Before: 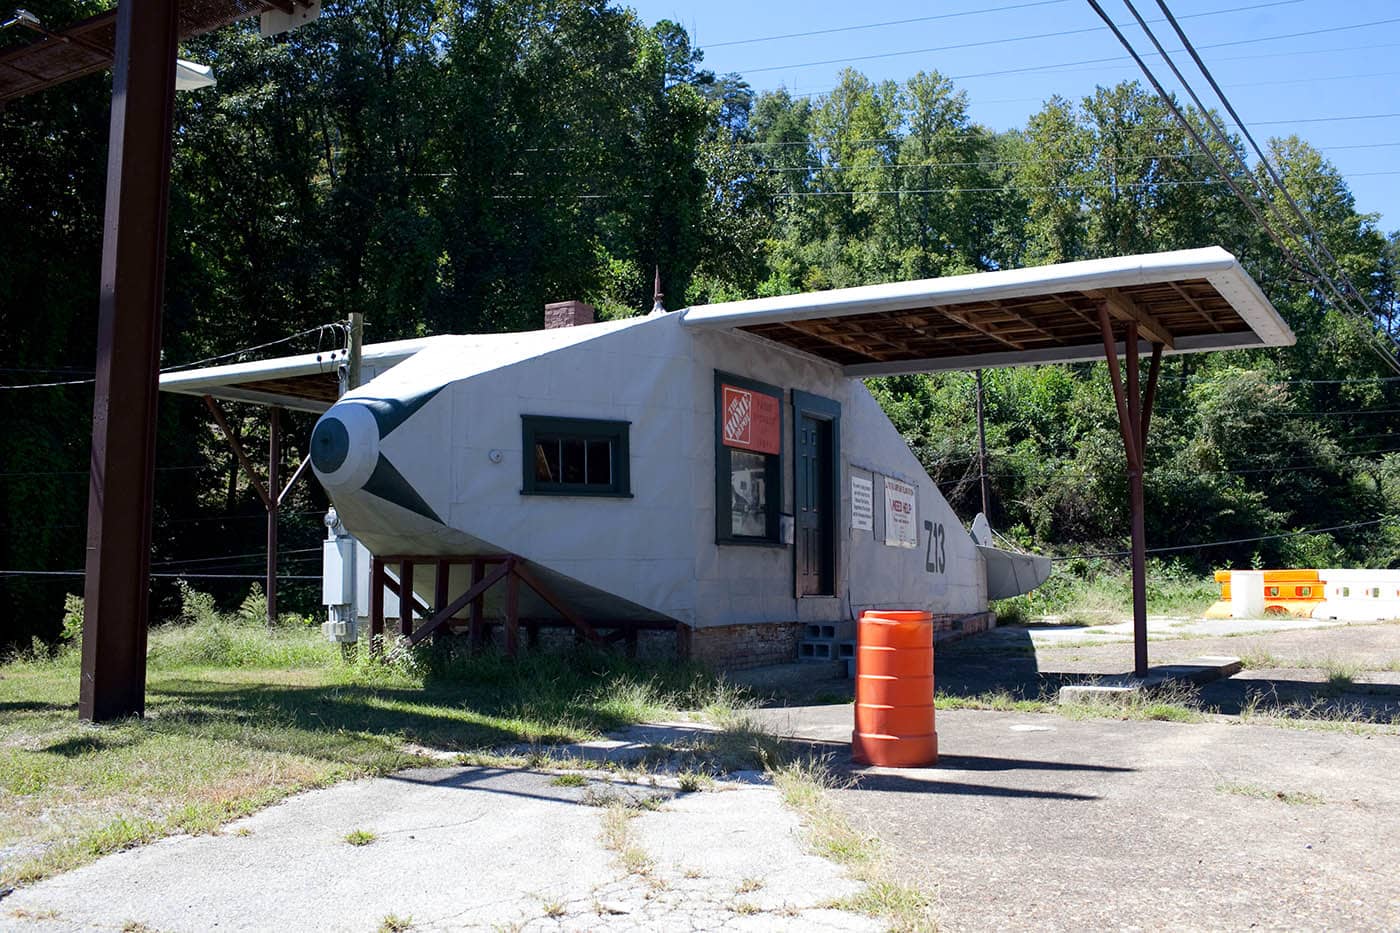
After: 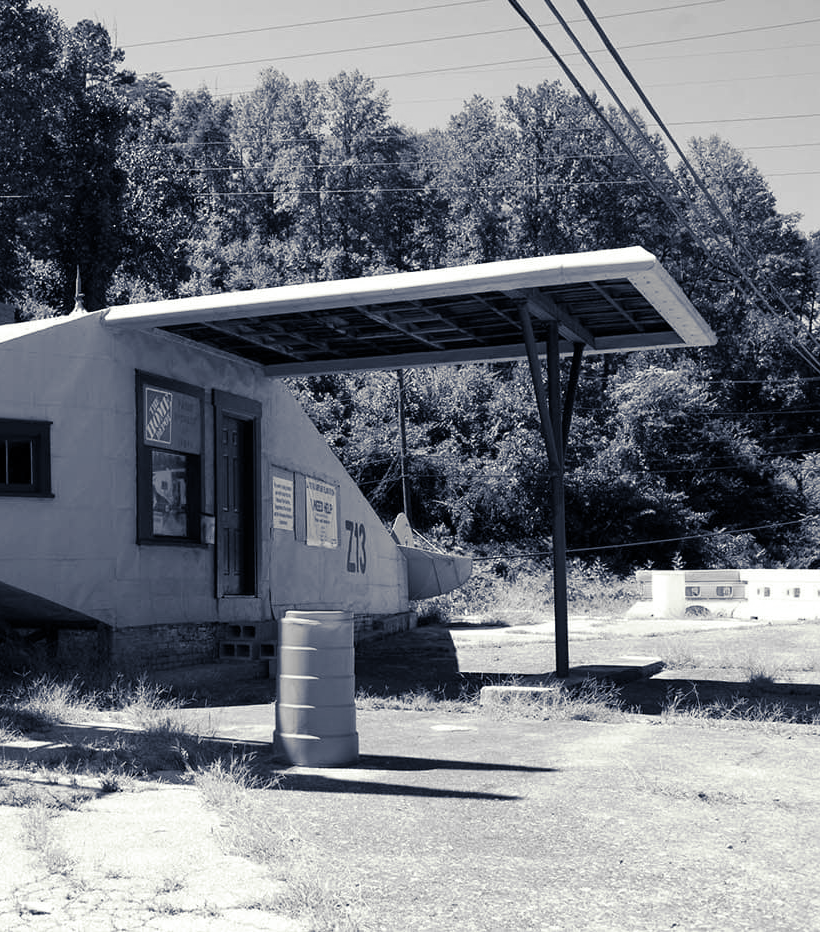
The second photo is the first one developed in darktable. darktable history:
contrast brightness saturation: saturation -1
crop: left 41.402%
split-toning: shadows › hue 230.4°
